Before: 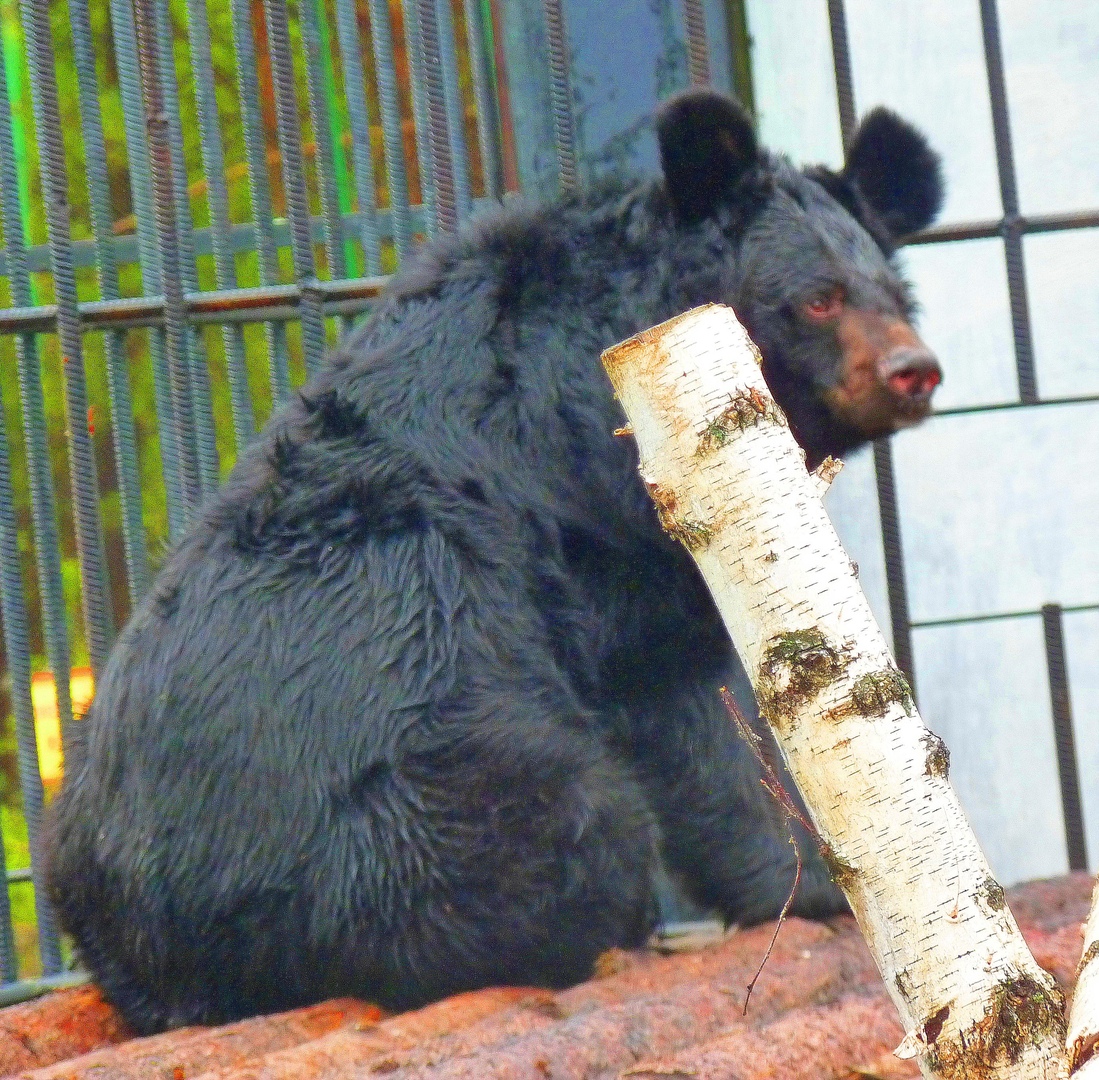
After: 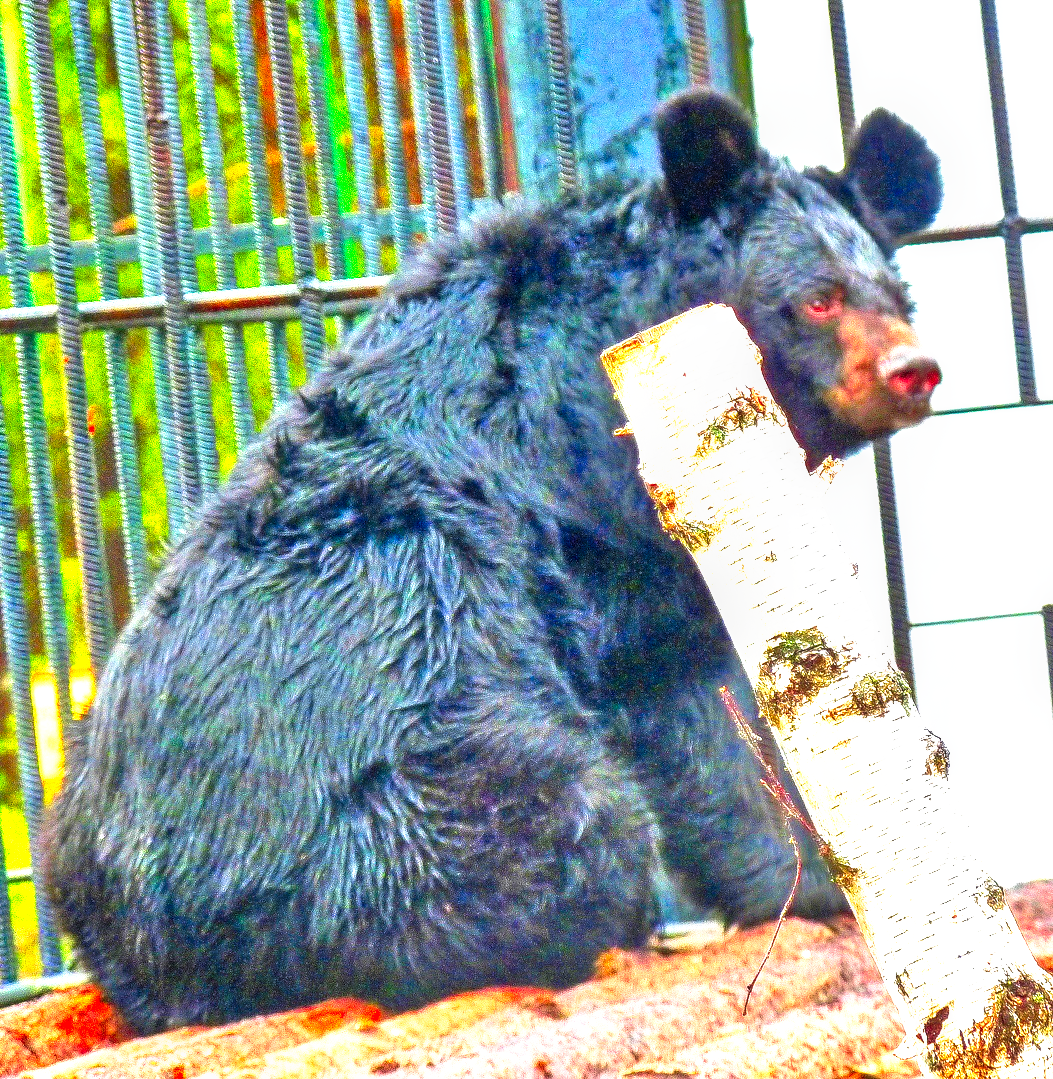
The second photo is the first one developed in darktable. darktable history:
tone equalizer: -7 EV 0.15 EV, -6 EV 0.6 EV, -5 EV 1.15 EV, -4 EV 1.33 EV, -3 EV 1.15 EV, -2 EV 0.6 EV, -1 EV 0.15 EV, mask exposure compensation -0.5 EV
exposure: exposure 0.781 EV, compensate highlight preservation false
crop: right 4.126%, bottom 0.031%
tone curve: curves: ch0 [(0, 0) (0.003, 0.001) (0.011, 0.002) (0.025, 0.002) (0.044, 0.006) (0.069, 0.01) (0.1, 0.017) (0.136, 0.023) (0.177, 0.038) (0.224, 0.066) (0.277, 0.118) (0.335, 0.185) (0.399, 0.264) (0.468, 0.365) (0.543, 0.475) (0.623, 0.606) (0.709, 0.759) (0.801, 0.923) (0.898, 0.999) (1, 1)], preserve colors none
local contrast: on, module defaults
